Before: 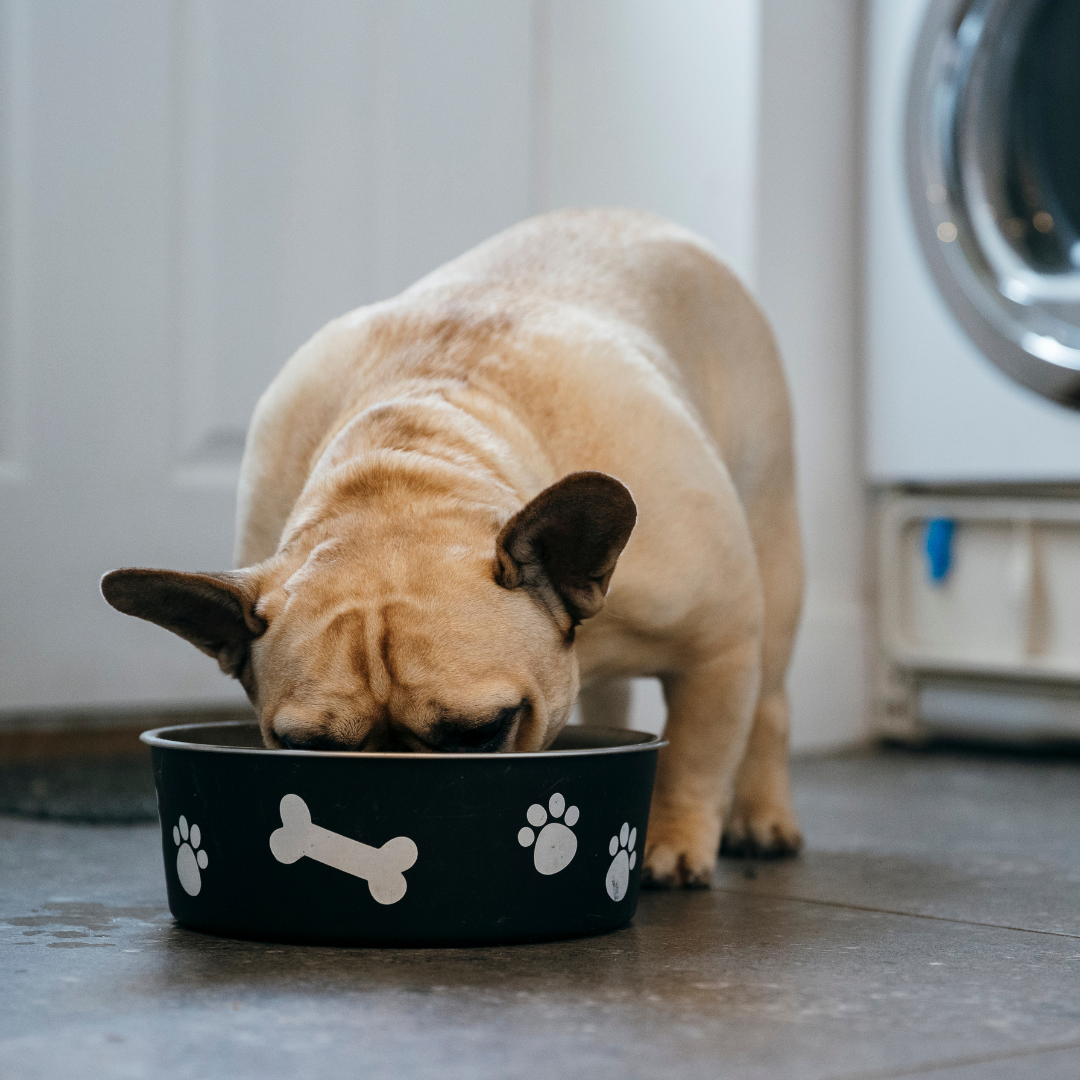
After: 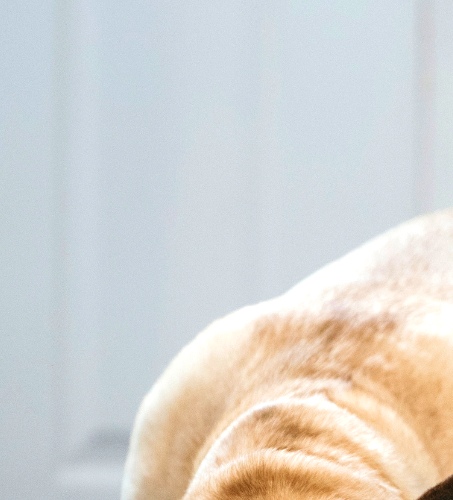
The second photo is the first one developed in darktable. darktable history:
velvia: on, module defaults
levels: levels [0, 0.43, 0.859]
crop and rotate: left 10.817%, top 0.062%, right 47.194%, bottom 53.626%
